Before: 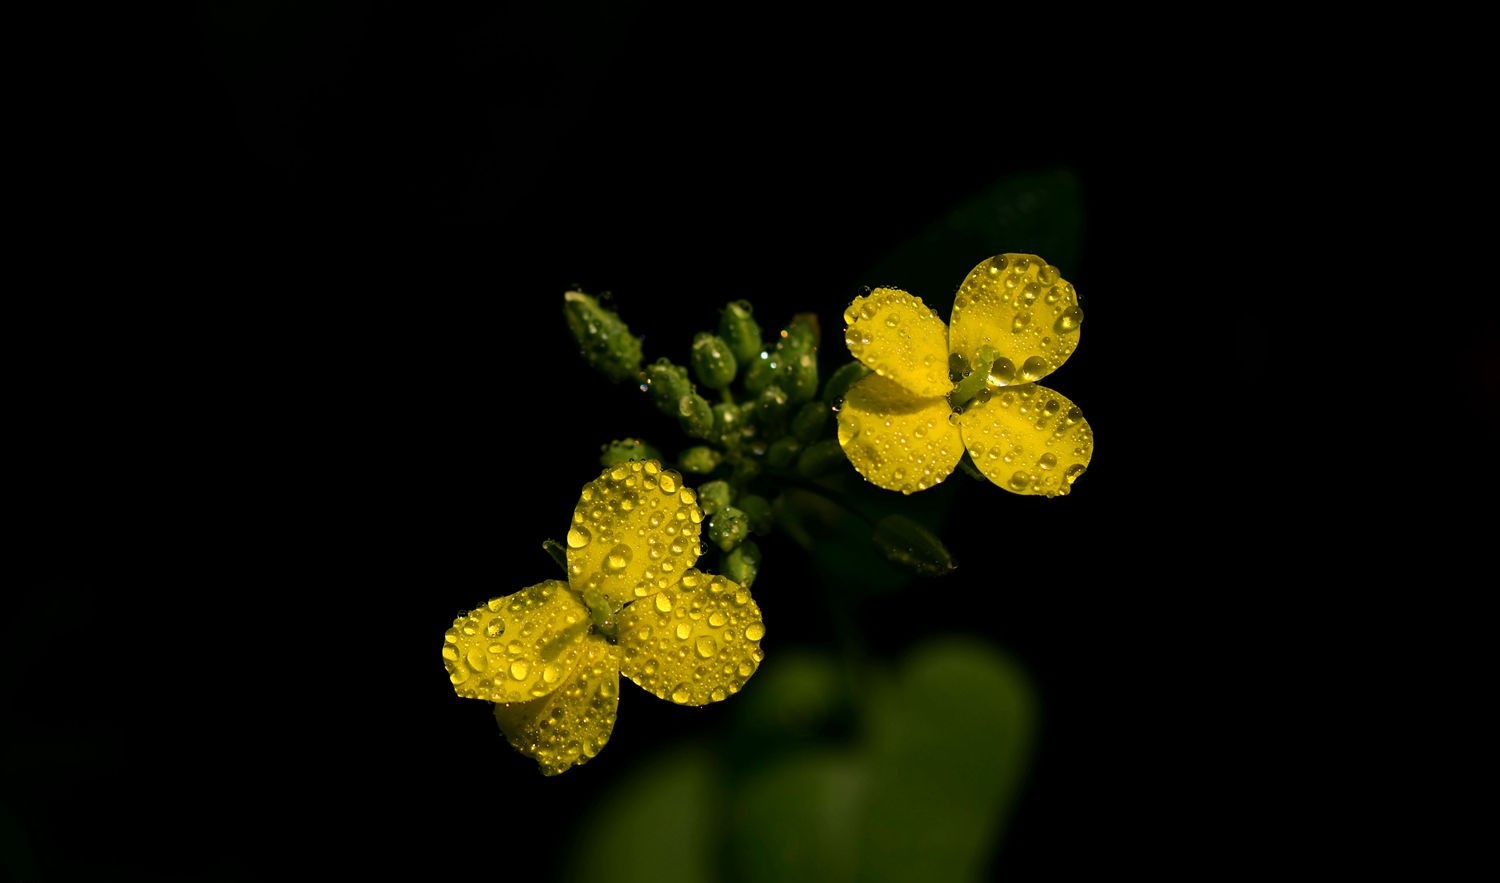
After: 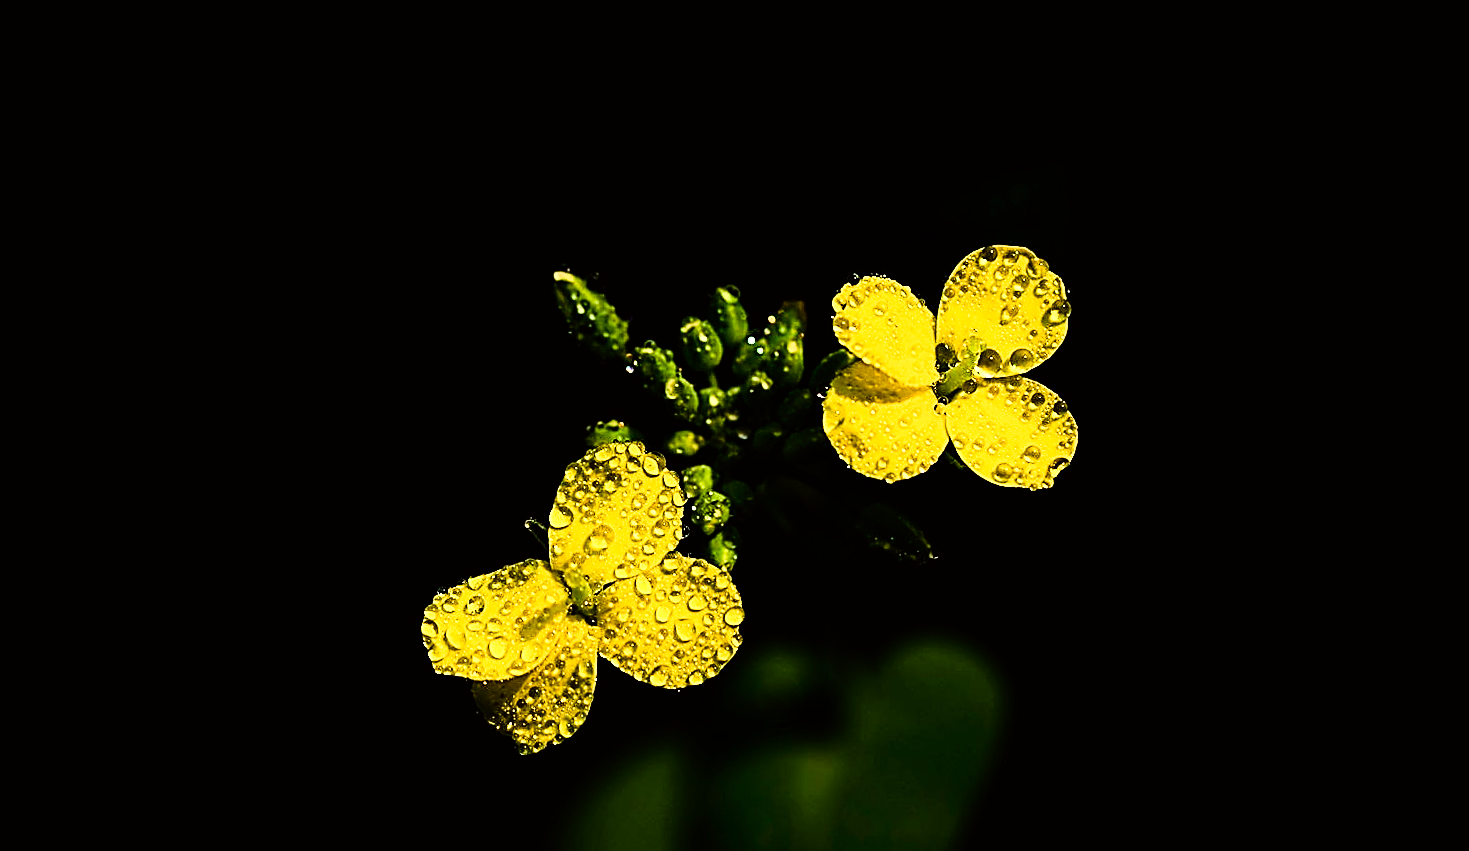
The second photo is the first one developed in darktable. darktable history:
sharpen: amount 1.861
rotate and perspective: rotation 1.57°, crop left 0.018, crop right 0.982, crop top 0.039, crop bottom 0.961
tone curve: curves: ch0 [(0, 0) (0.253, 0.237) (1, 1)]; ch1 [(0, 0) (0.411, 0.385) (0.502, 0.506) (0.557, 0.565) (0.66, 0.683) (1, 1)]; ch2 [(0, 0) (0.394, 0.413) (0.5, 0.5) (1, 1)], color space Lab, independent channels, preserve colors none
rgb curve: curves: ch0 [(0, 0) (0.21, 0.15) (0.24, 0.21) (0.5, 0.75) (0.75, 0.96) (0.89, 0.99) (1, 1)]; ch1 [(0, 0.02) (0.21, 0.13) (0.25, 0.2) (0.5, 0.67) (0.75, 0.9) (0.89, 0.97) (1, 1)]; ch2 [(0, 0.02) (0.21, 0.13) (0.25, 0.2) (0.5, 0.67) (0.75, 0.9) (0.89, 0.97) (1, 1)], compensate middle gray true
color balance rgb: perceptual saturation grading › global saturation 20%, perceptual saturation grading › highlights -25%, perceptual saturation grading › shadows 50%
